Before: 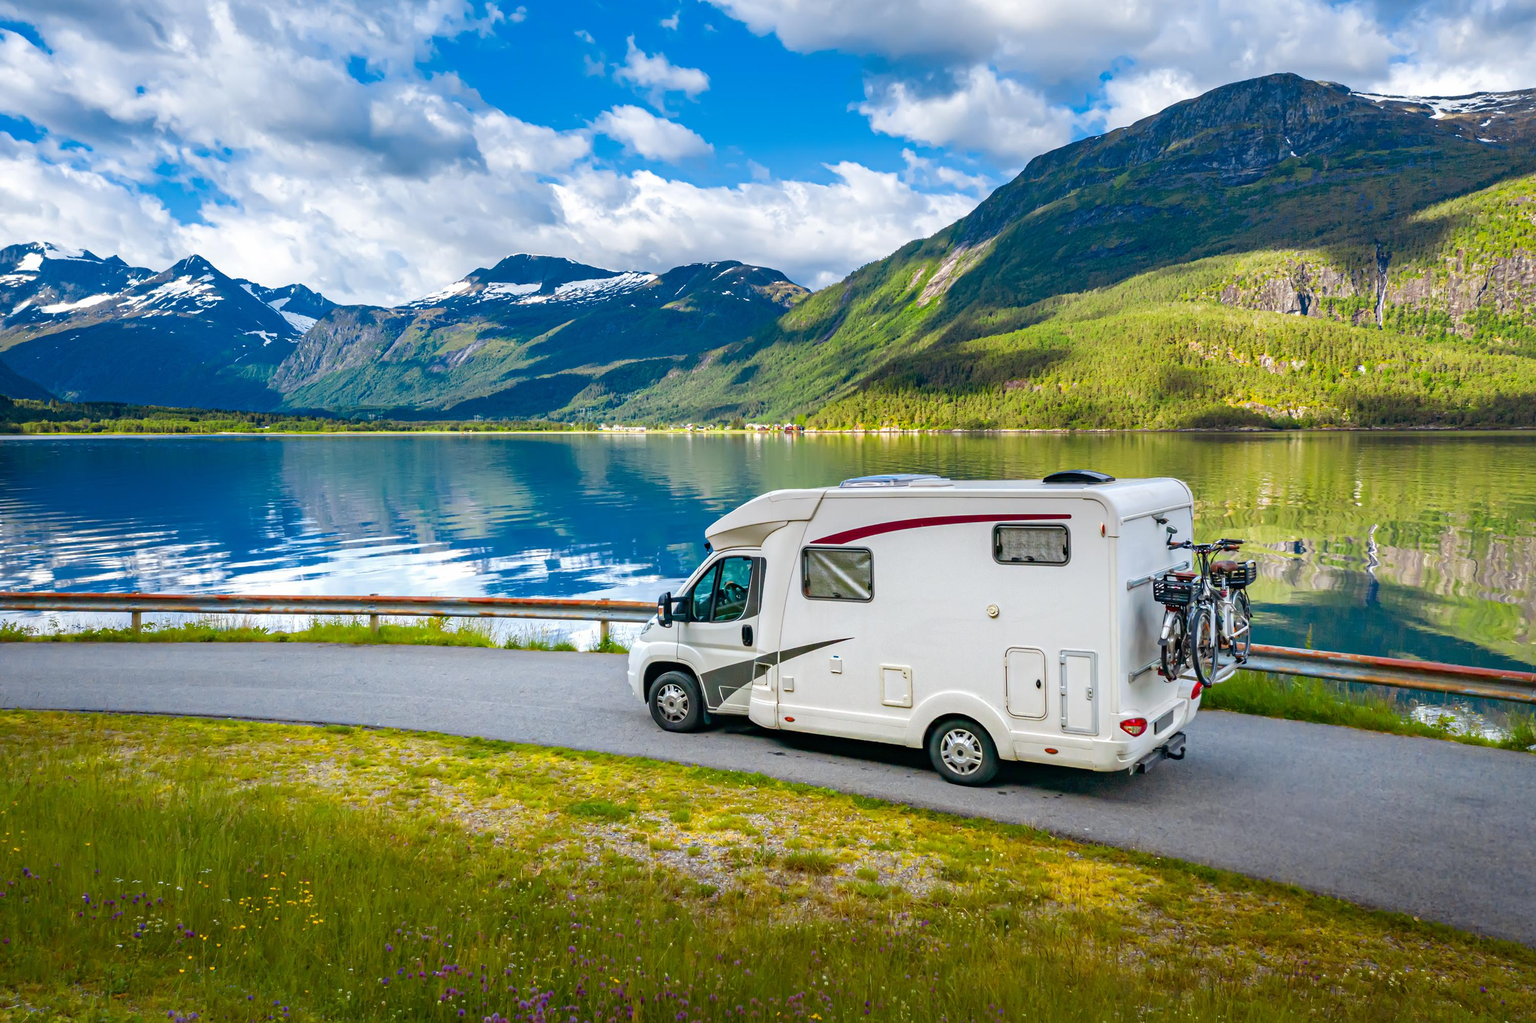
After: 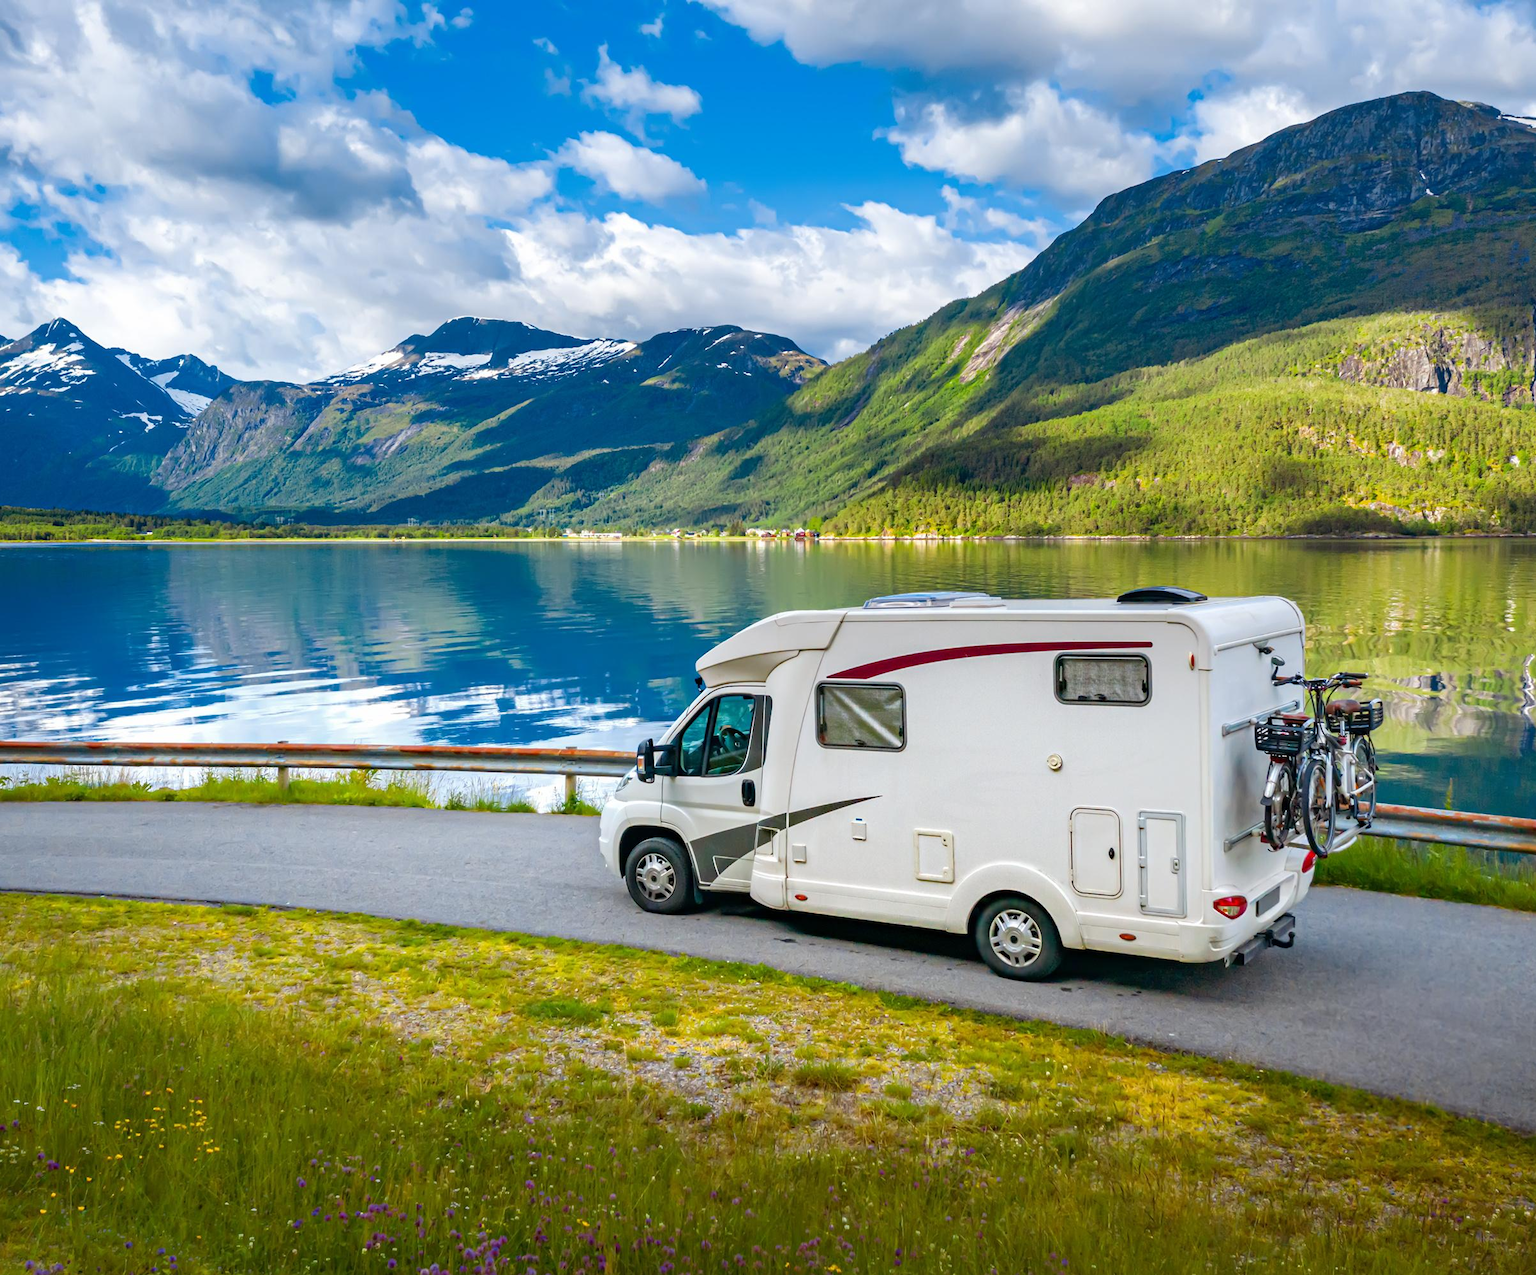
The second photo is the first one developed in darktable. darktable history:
white balance: emerald 1
crop and rotate: left 9.597%, right 10.195%
